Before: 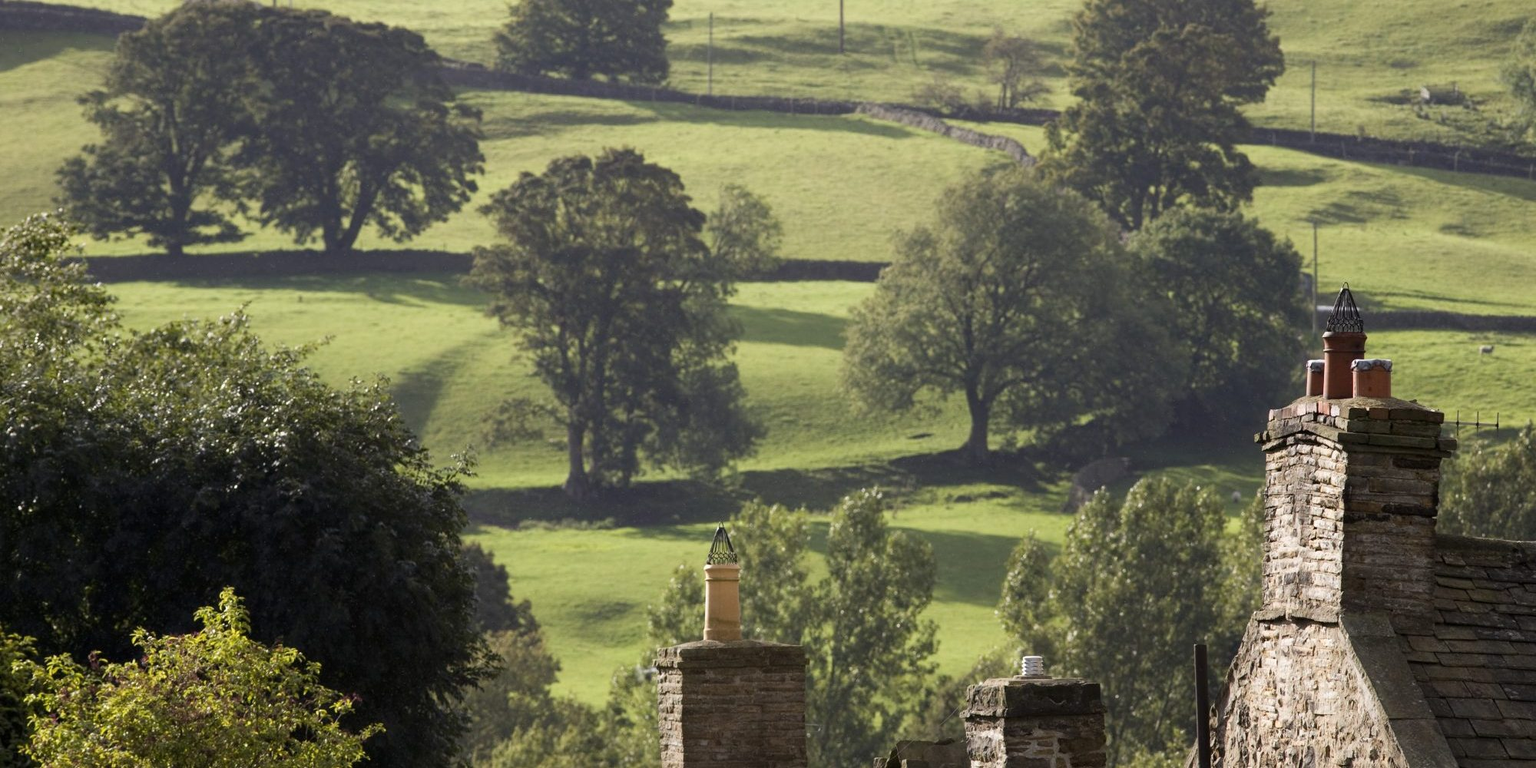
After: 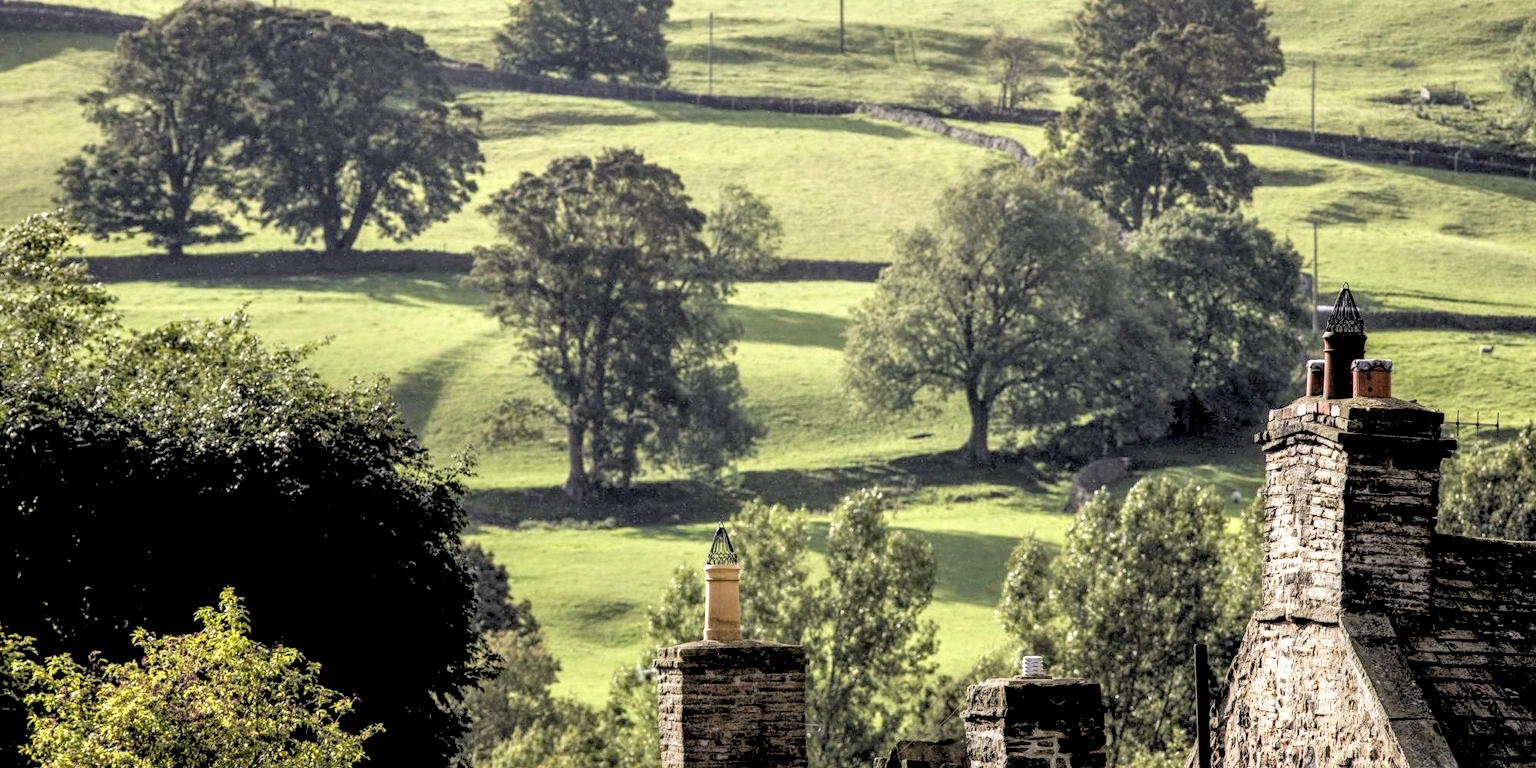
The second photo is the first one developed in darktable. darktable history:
rgb levels: levels [[0.027, 0.429, 0.996], [0, 0.5, 1], [0, 0.5, 1]]
local contrast: highlights 12%, shadows 38%, detail 183%, midtone range 0.471
